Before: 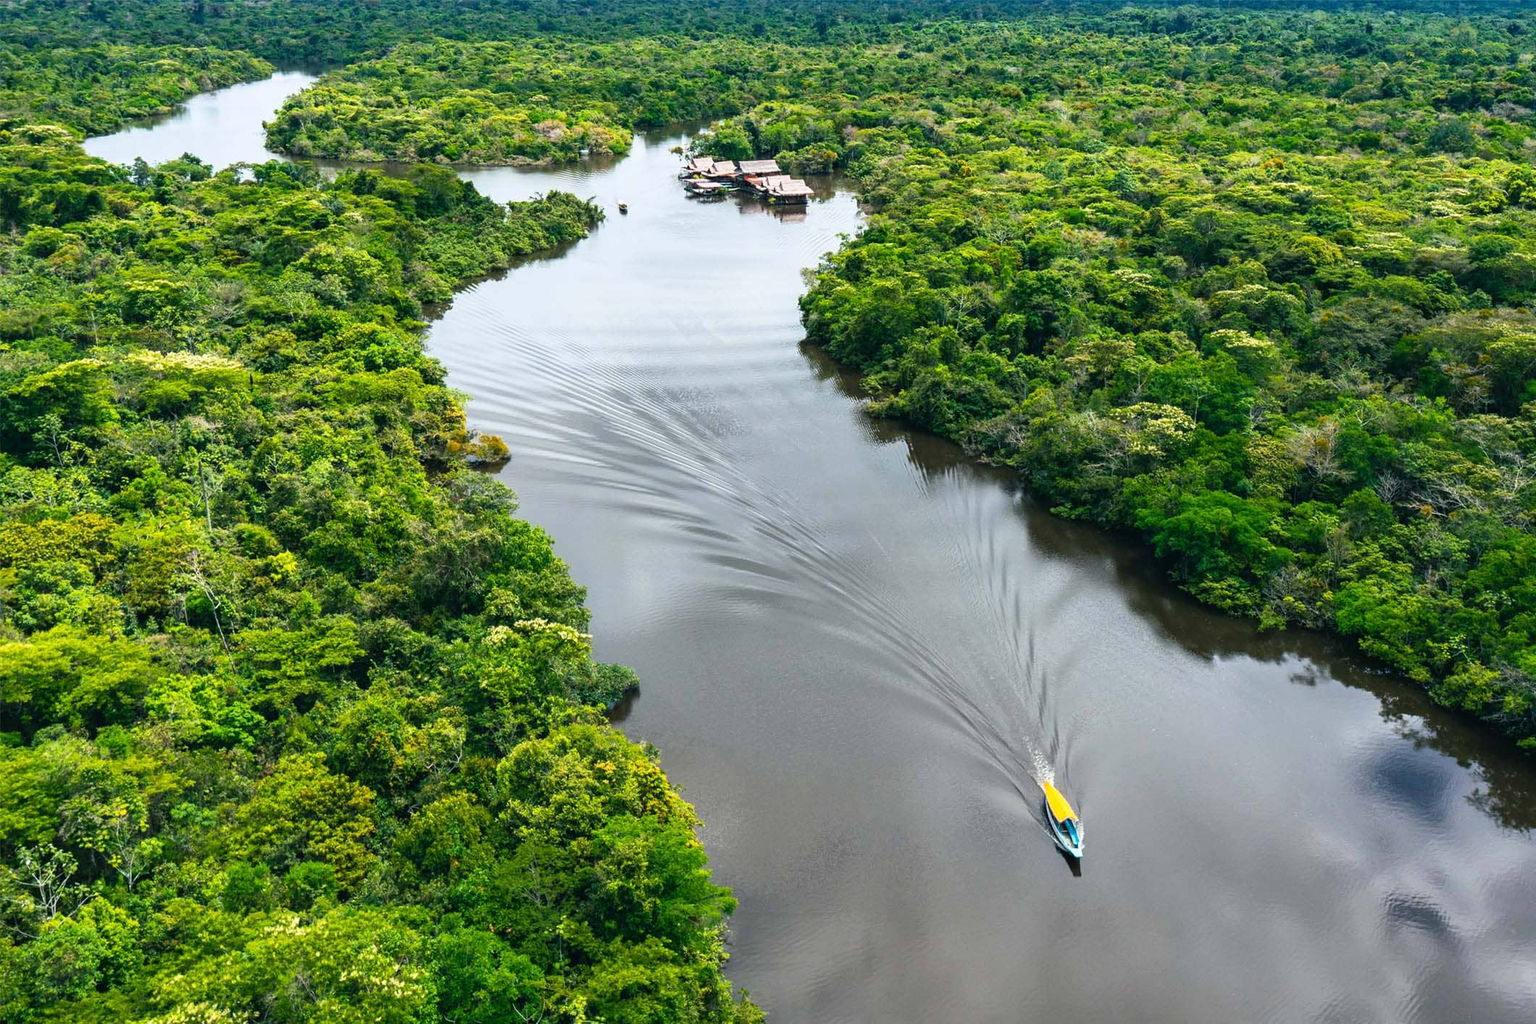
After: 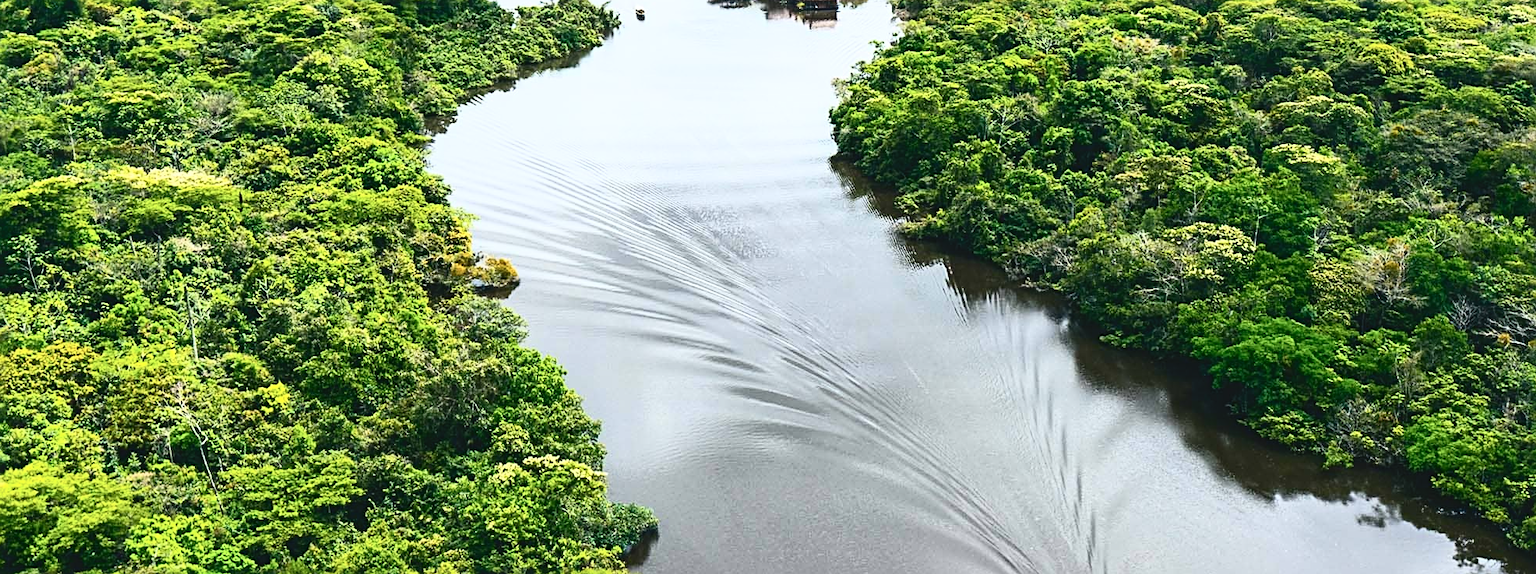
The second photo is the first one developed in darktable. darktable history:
tone curve: curves: ch0 [(0, 0.058) (0.198, 0.188) (0.512, 0.582) (0.625, 0.754) (0.81, 0.934) (1, 1)], color space Lab, independent channels, preserve colors none
crop: left 1.827%, top 19.112%, right 5.123%, bottom 28.156%
exposure: exposure -0.004 EV, compensate highlight preservation false
sharpen: radius 3.099
